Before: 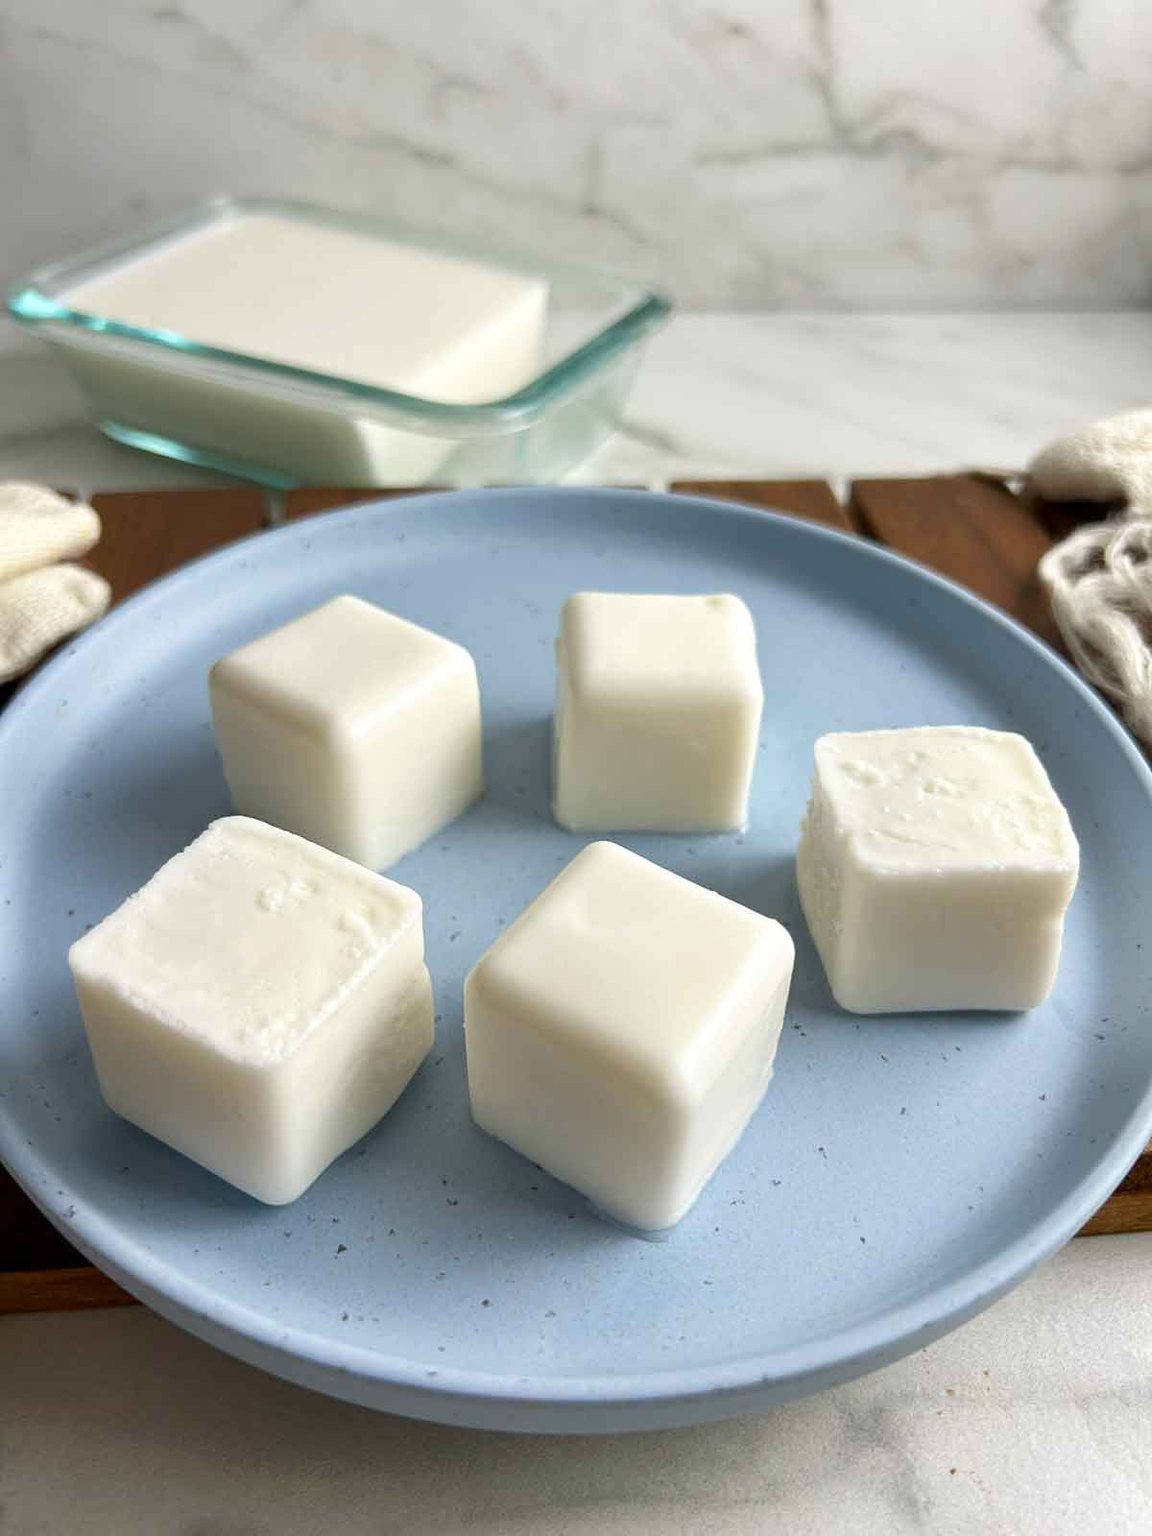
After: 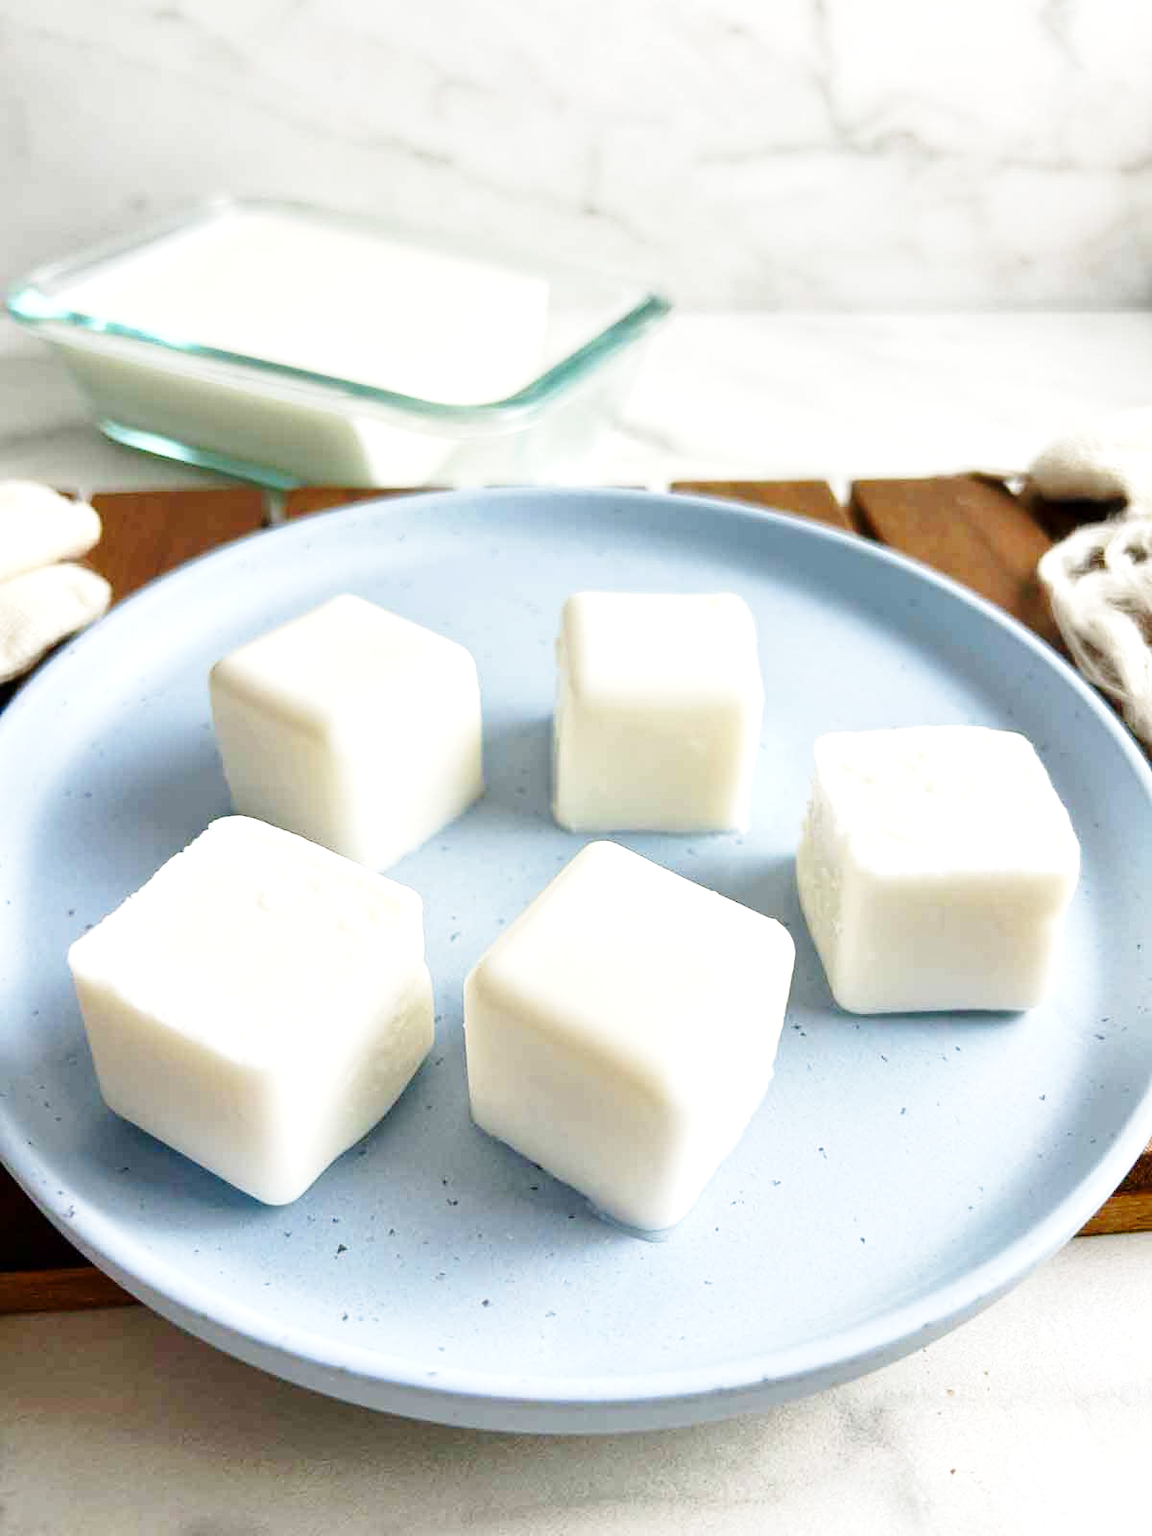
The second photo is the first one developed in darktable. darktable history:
base curve: curves: ch0 [(0, 0) (0.028, 0.03) (0.121, 0.232) (0.46, 0.748) (0.859, 0.968) (1, 1)], preserve colors none
local contrast: mode bilateral grid, contrast 21, coarseness 50, detail 119%, midtone range 0.2
exposure: black level correction 0, exposure 0.392 EV, compensate highlight preservation false
